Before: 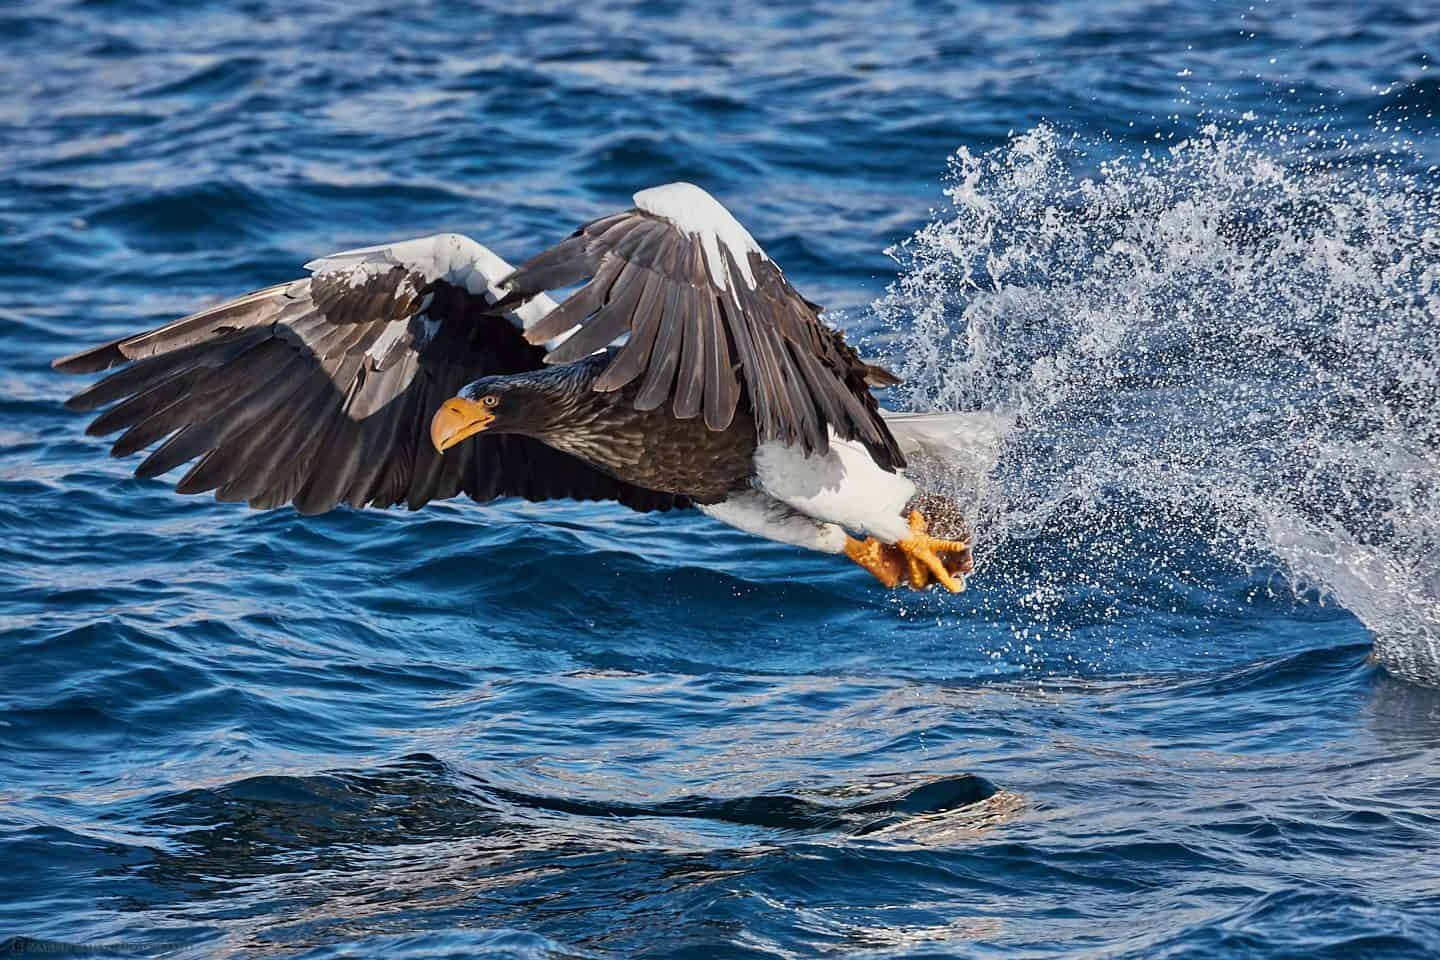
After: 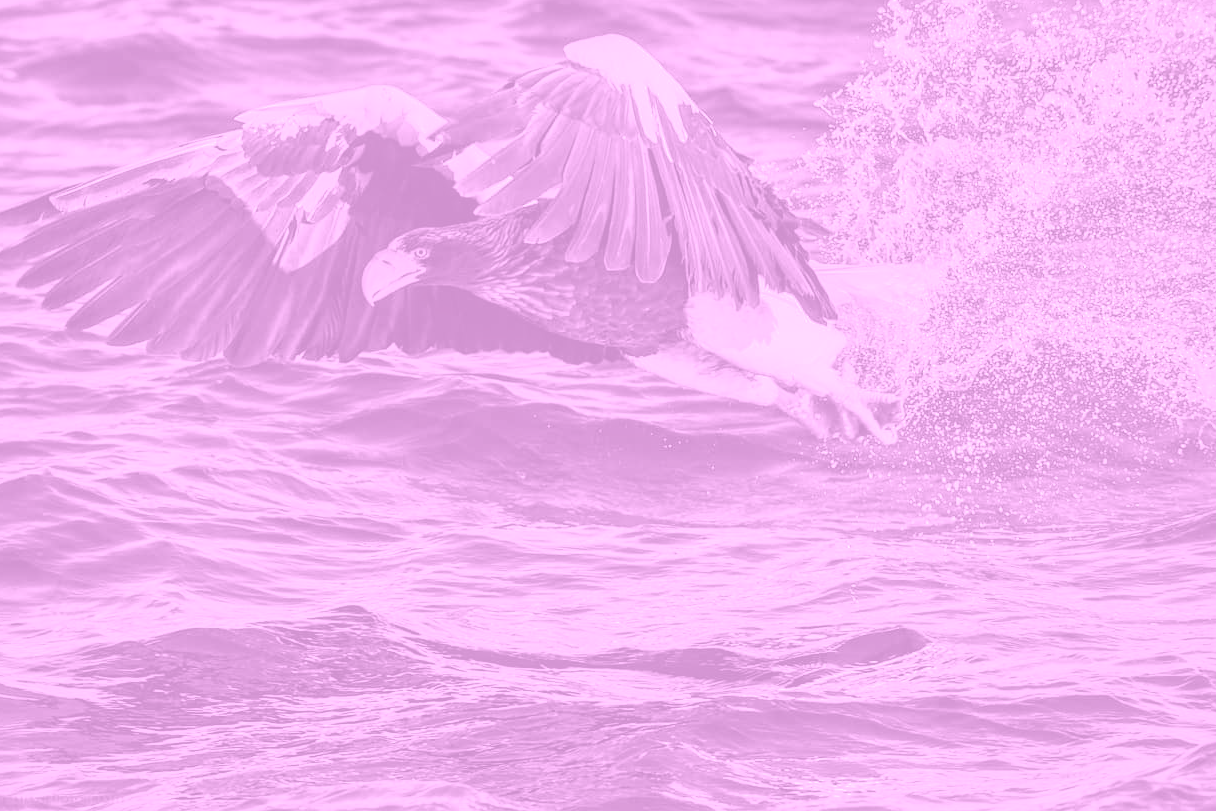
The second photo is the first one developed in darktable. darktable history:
crop and rotate: left 4.842%, top 15.51%, right 10.668%
shadows and highlights: shadows -19.91, highlights -73.15
colorize: hue 331.2°, saturation 75%, source mix 30.28%, lightness 70.52%, version 1
local contrast: on, module defaults
